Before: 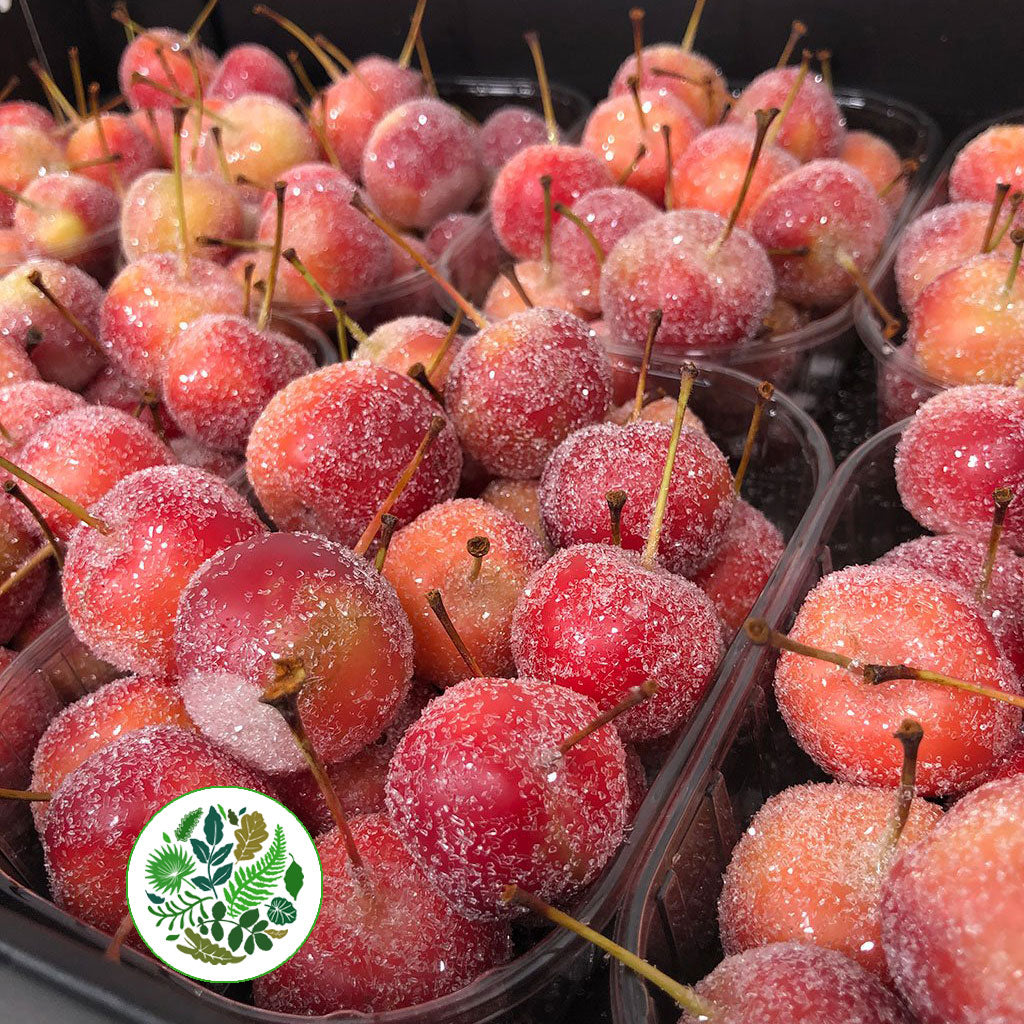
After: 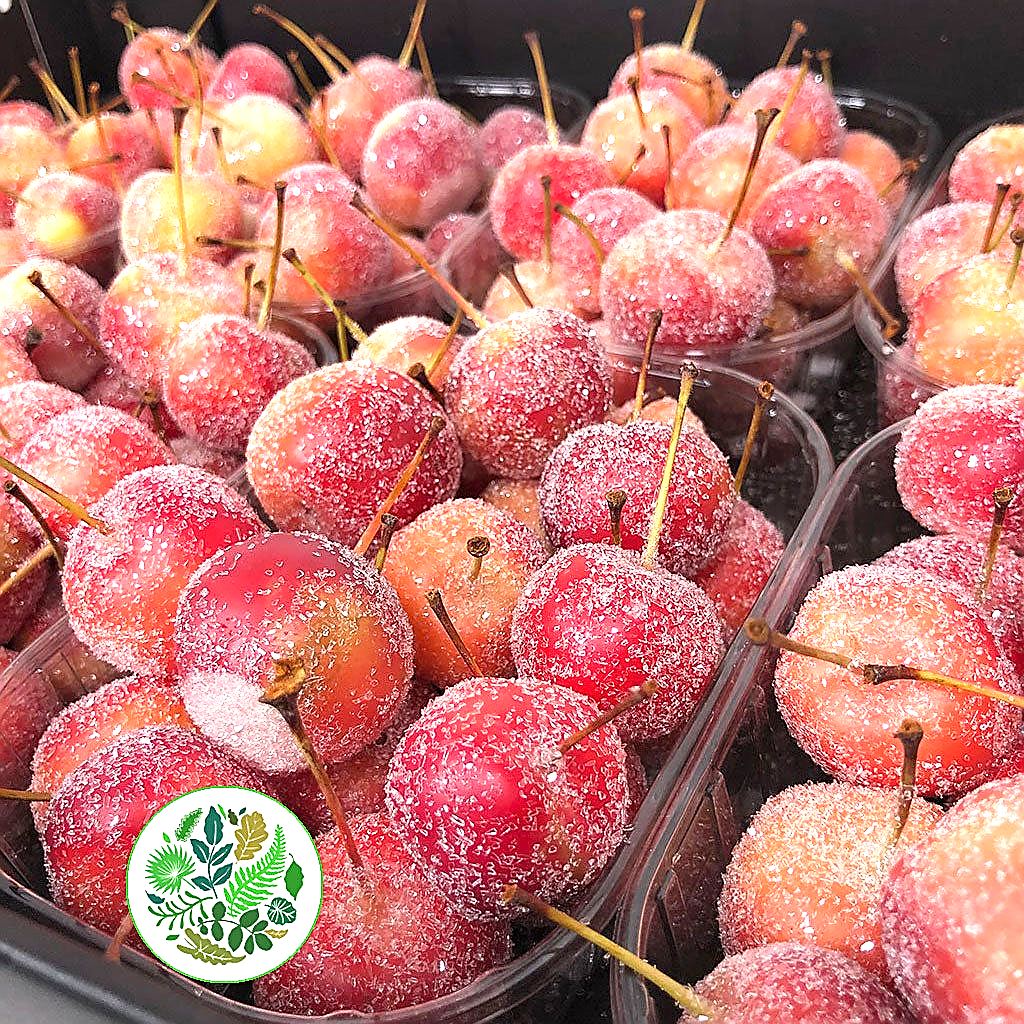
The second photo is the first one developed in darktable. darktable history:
exposure: exposure 1 EV, compensate highlight preservation false
sharpen: radius 1.4, amount 1.25, threshold 0.7
